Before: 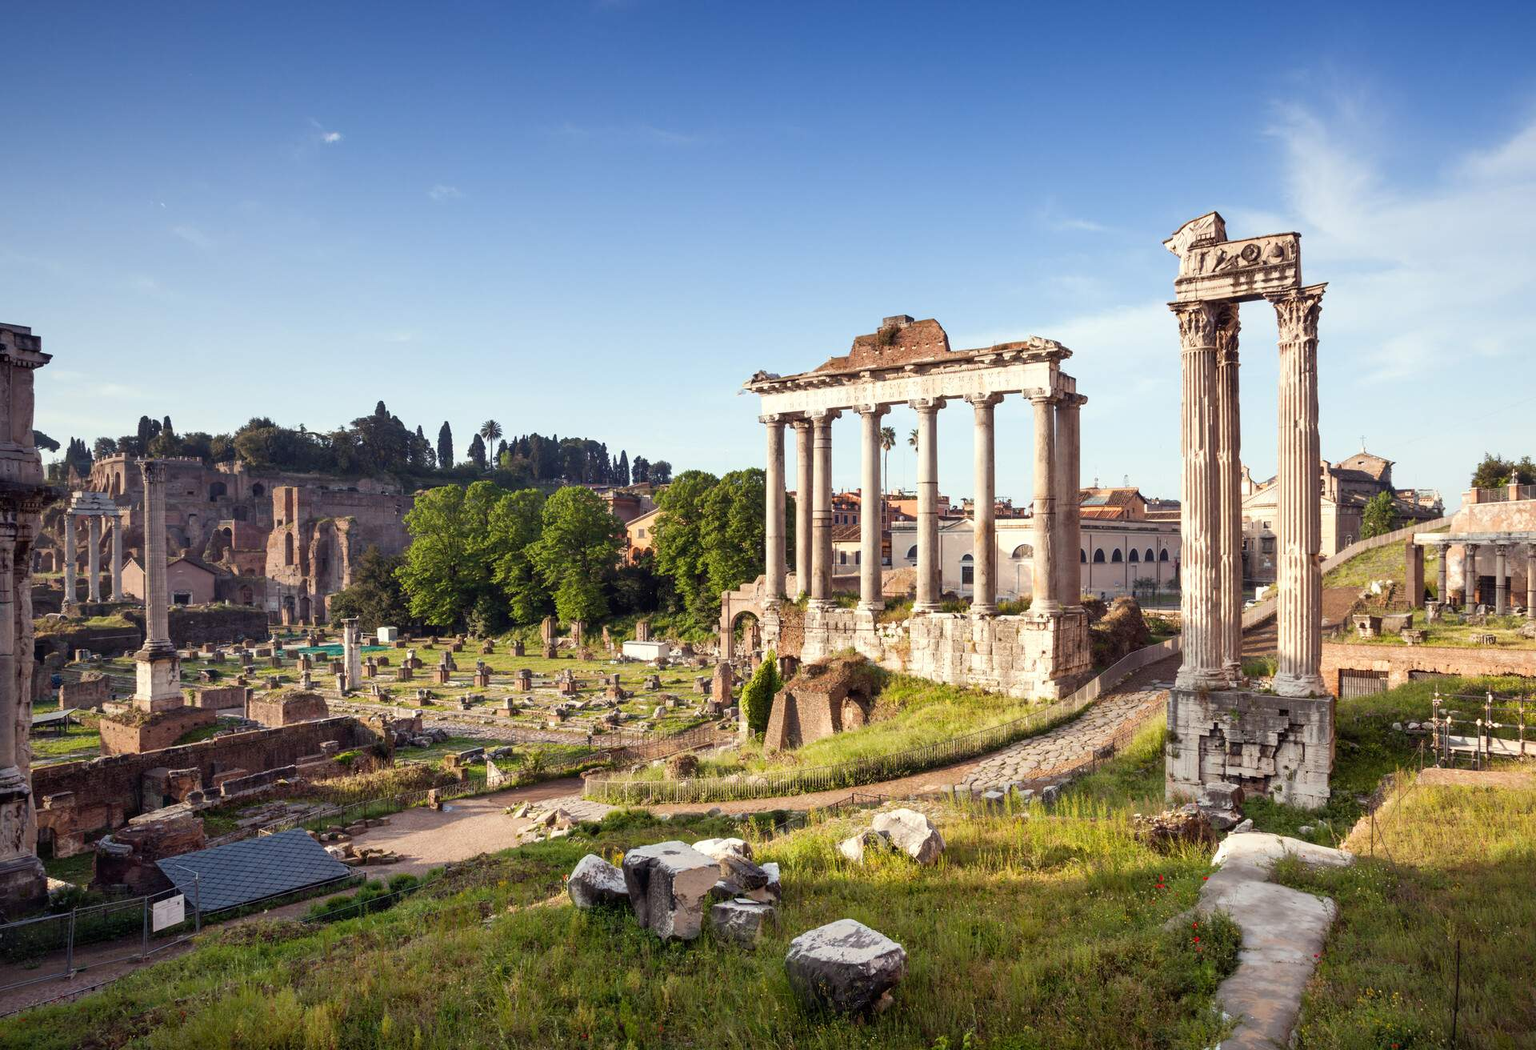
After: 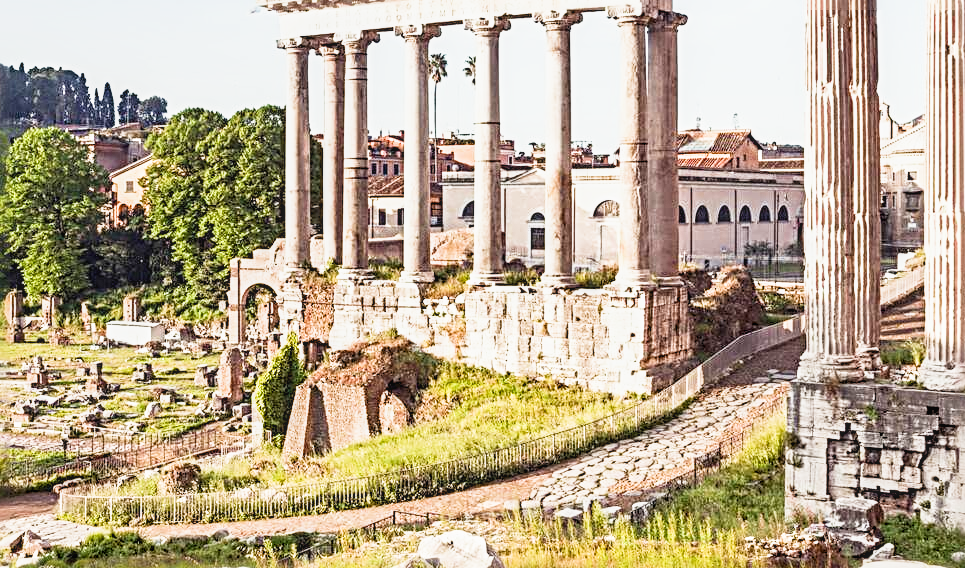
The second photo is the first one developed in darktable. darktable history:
white balance: red 1, blue 1
sharpen: radius 3.69, amount 0.928
exposure: black level correction 0, exposure 1.1 EV, compensate exposure bias true, compensate highlight preservation false
crop: left 35.03%, top 36.625%, right 14.663%, bottom 20.057%
sigmoid: contrast 1.22, skew 0.65
local contrast: detail 115%
